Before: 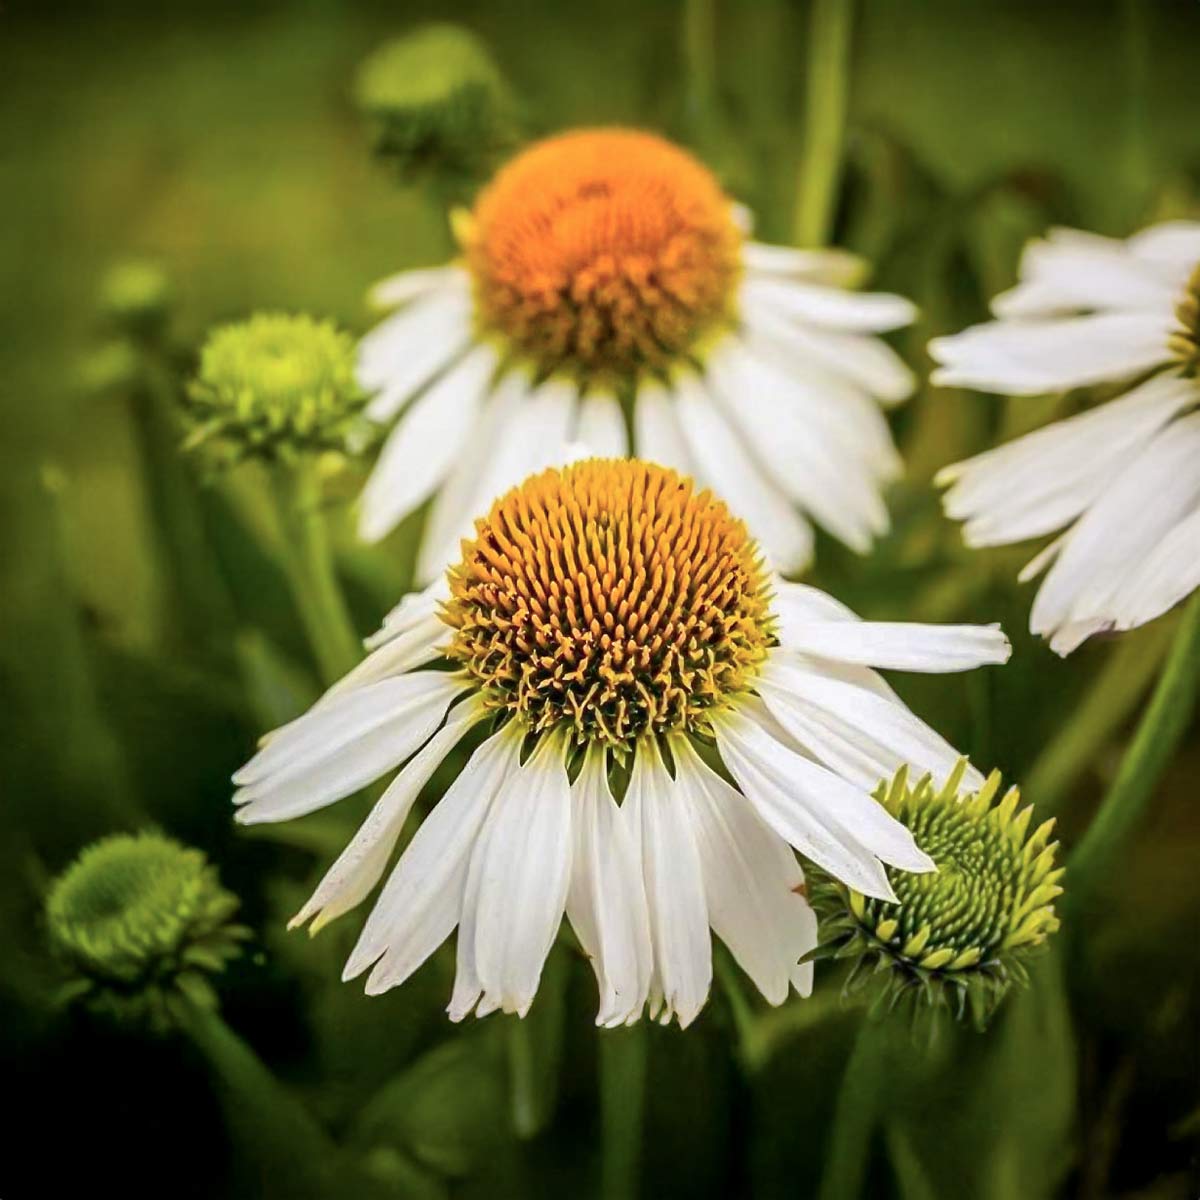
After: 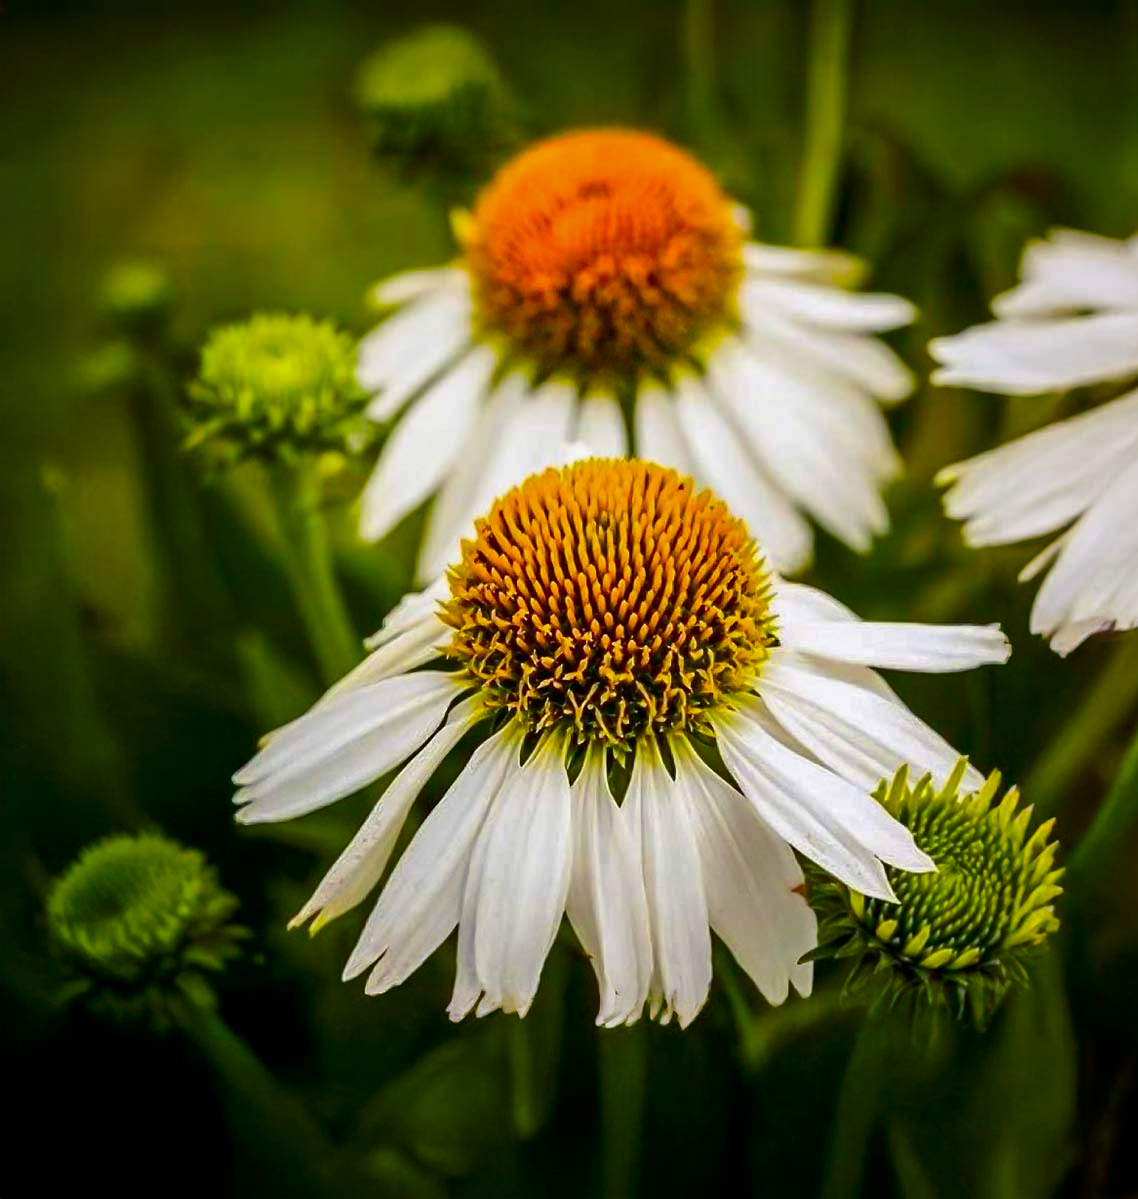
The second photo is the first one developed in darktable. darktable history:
contrast brightness saturation: brightness -0.2, saturation 0.08
crop and rotate: right 5.167%
white balance: emerald 1
color balance: output saturation 120%
